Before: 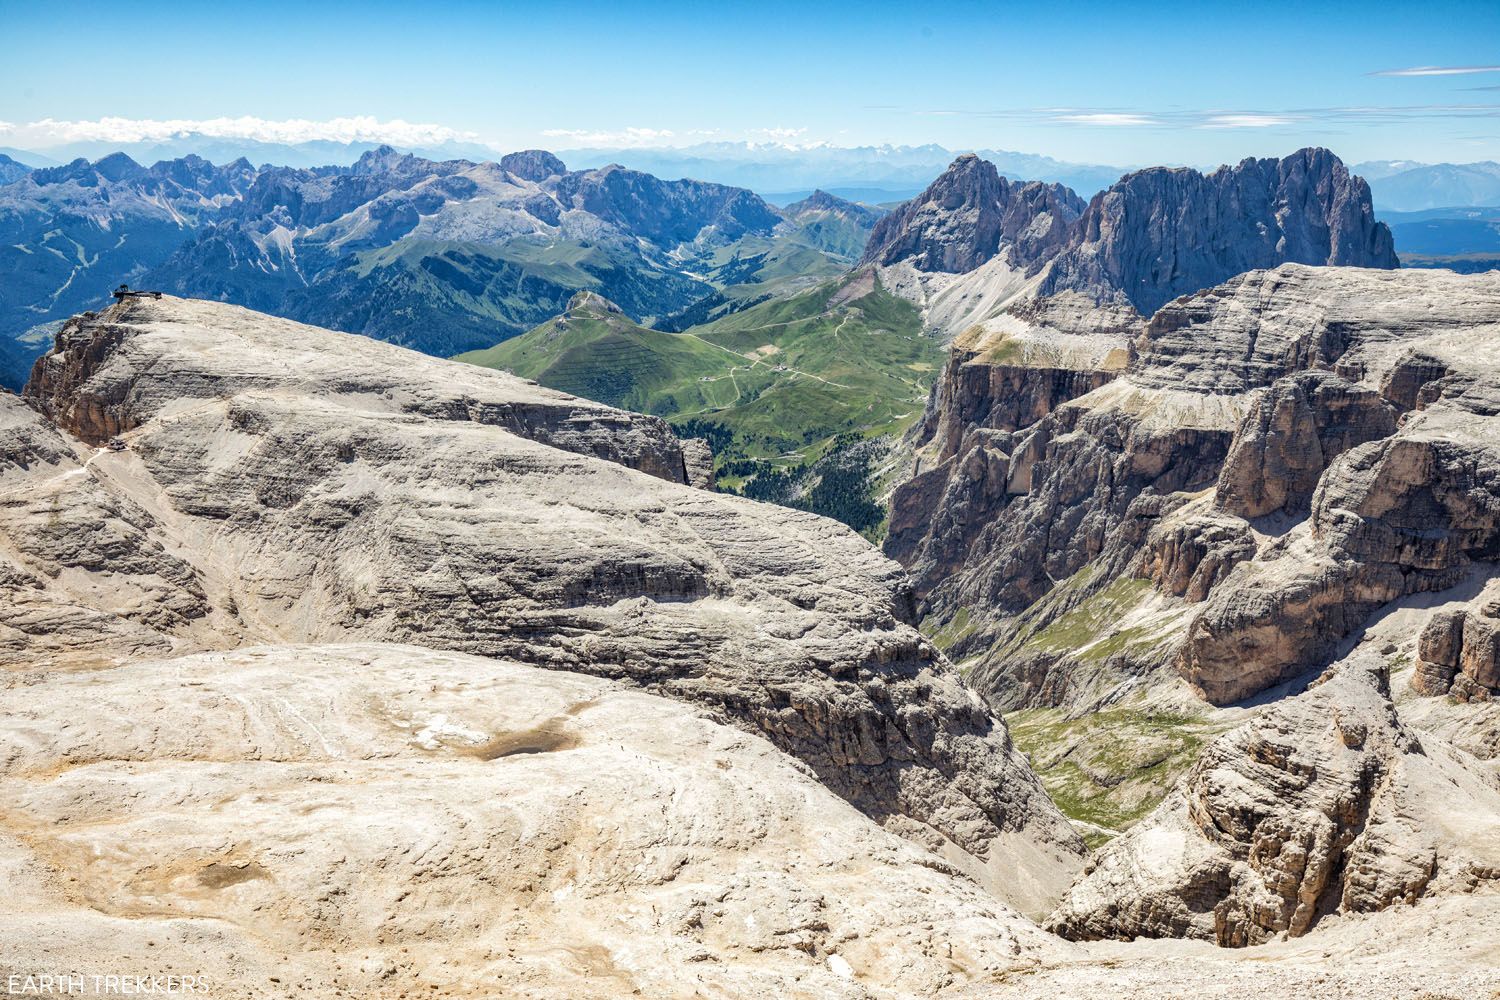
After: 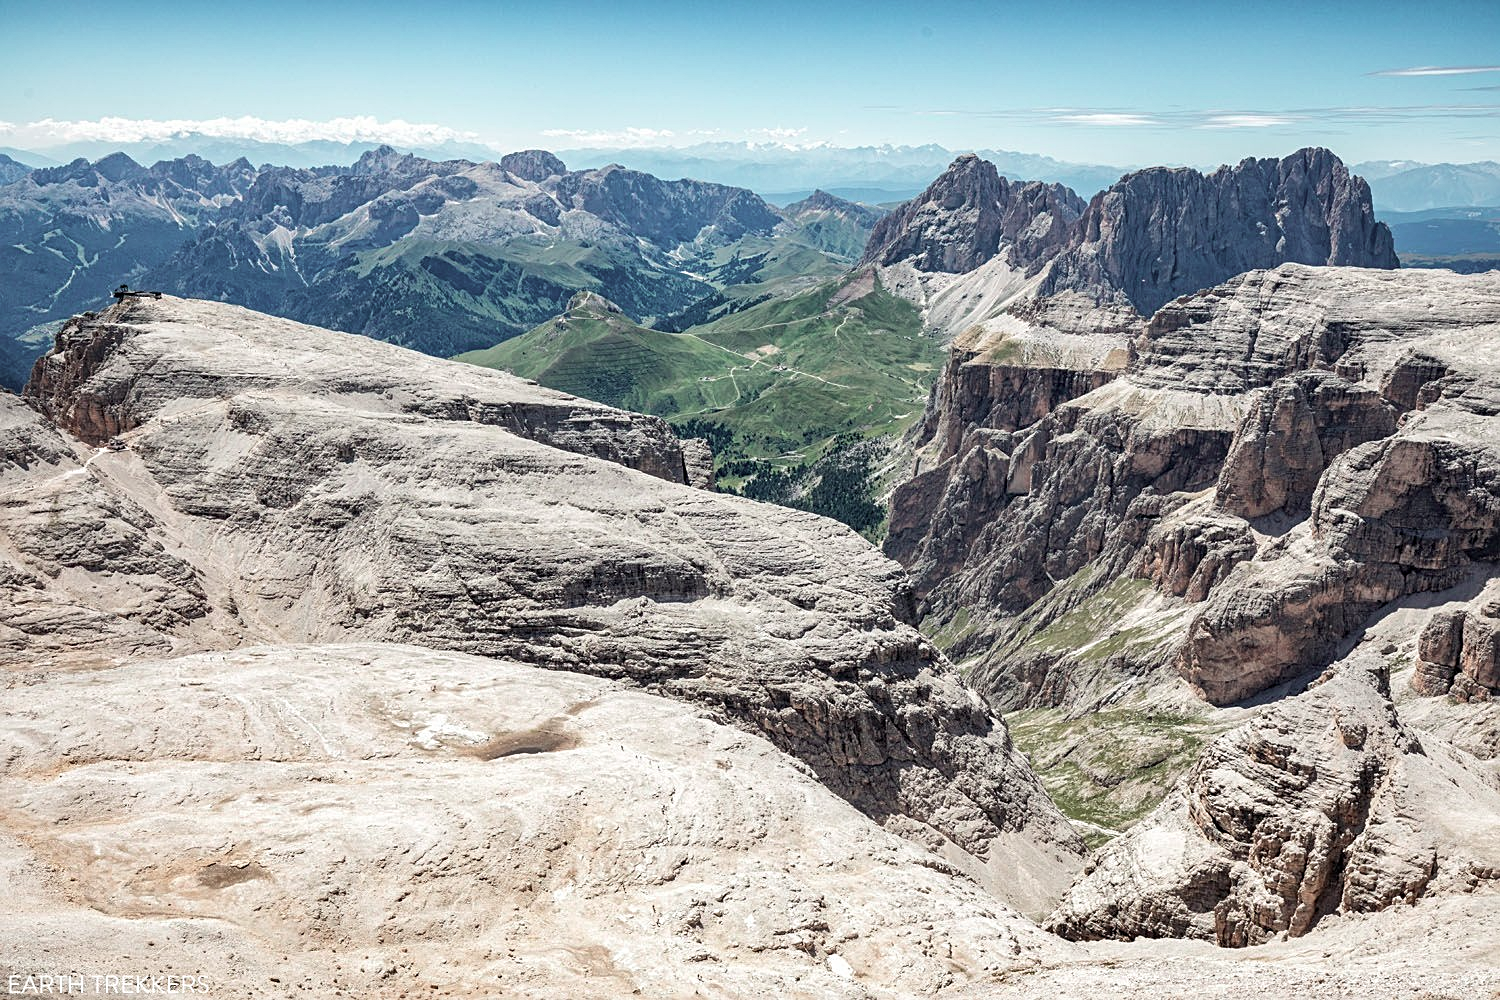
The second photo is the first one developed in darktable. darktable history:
sharpen: radius 2.167, amount 0.381, threshold 0
color contrast: blue-yellow contrast 0.62
